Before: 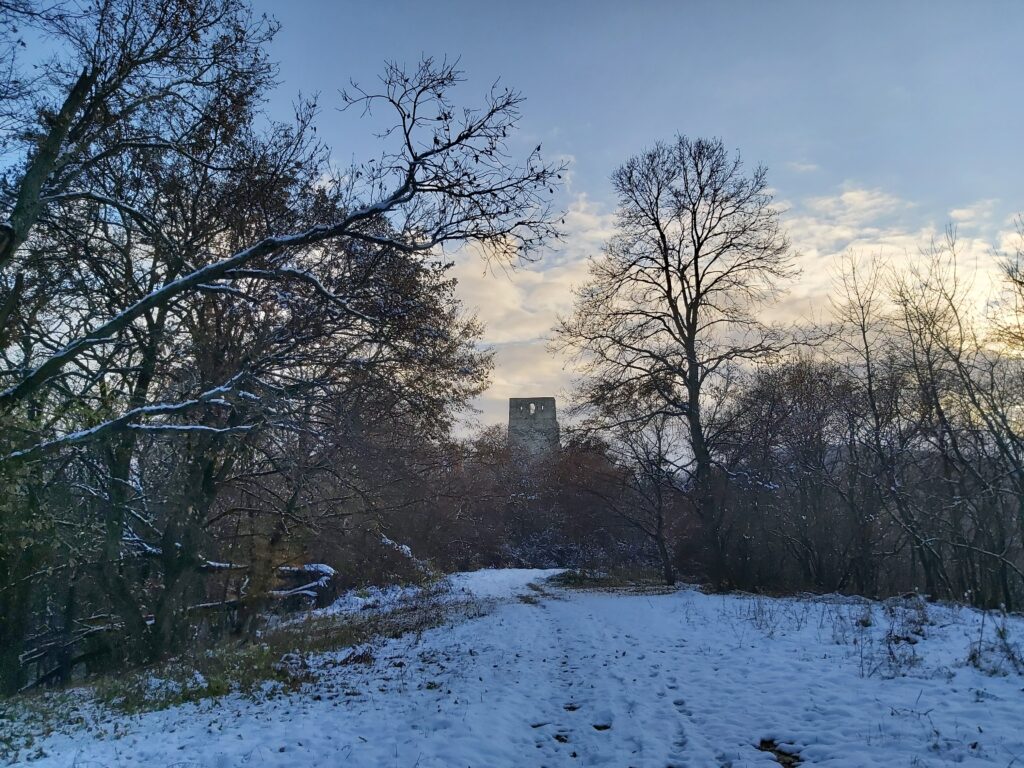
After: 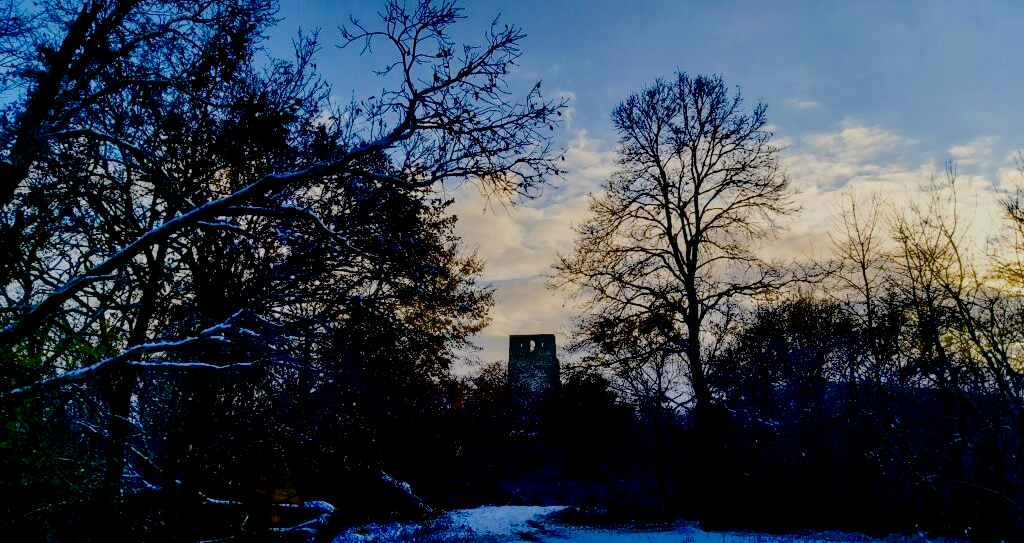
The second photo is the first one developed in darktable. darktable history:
filmic rgb: black relative exposure -7.75 EV, white relative exposure 4.4 EV, threshold 3 EV, hardness 3.76, latitude 38.11%, contrast 0.966, highlights saturation mix 10%, shadows ↔ highlights balance 4.59%, color science v4 (2020), enable highlight reconstruction true
exposure: black level correction 0.1, exposure -0.092 EV, compensate highlight preservation false
crop and rotate: top 8.293%, bottom 20.996%
local contrast: on, module defaults
